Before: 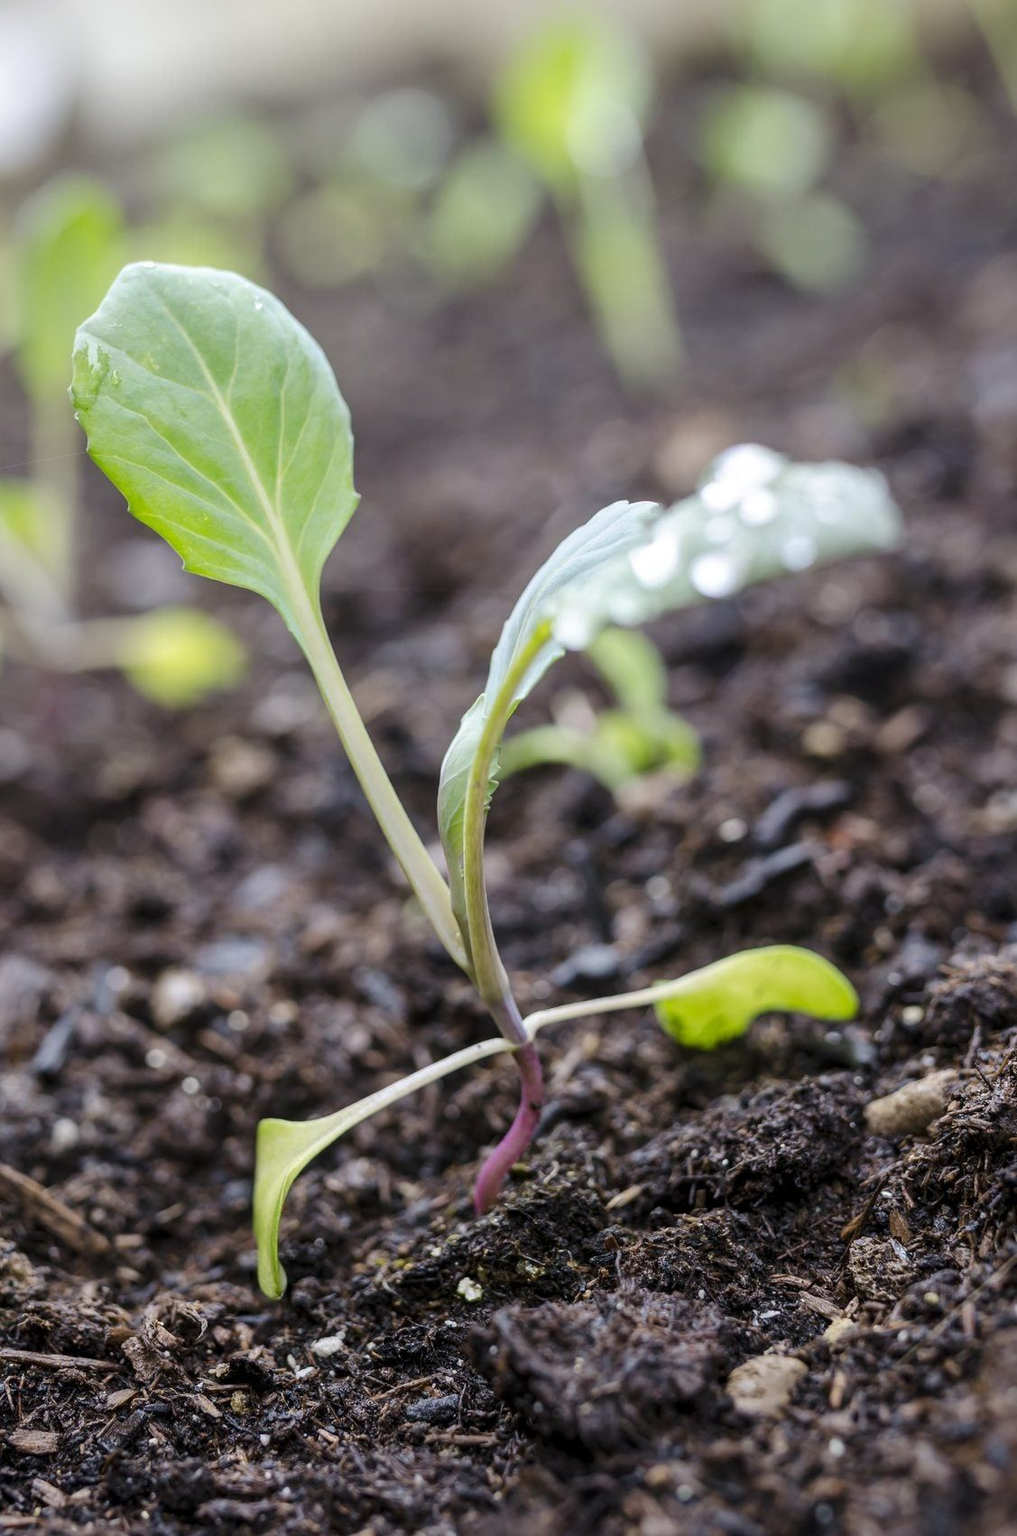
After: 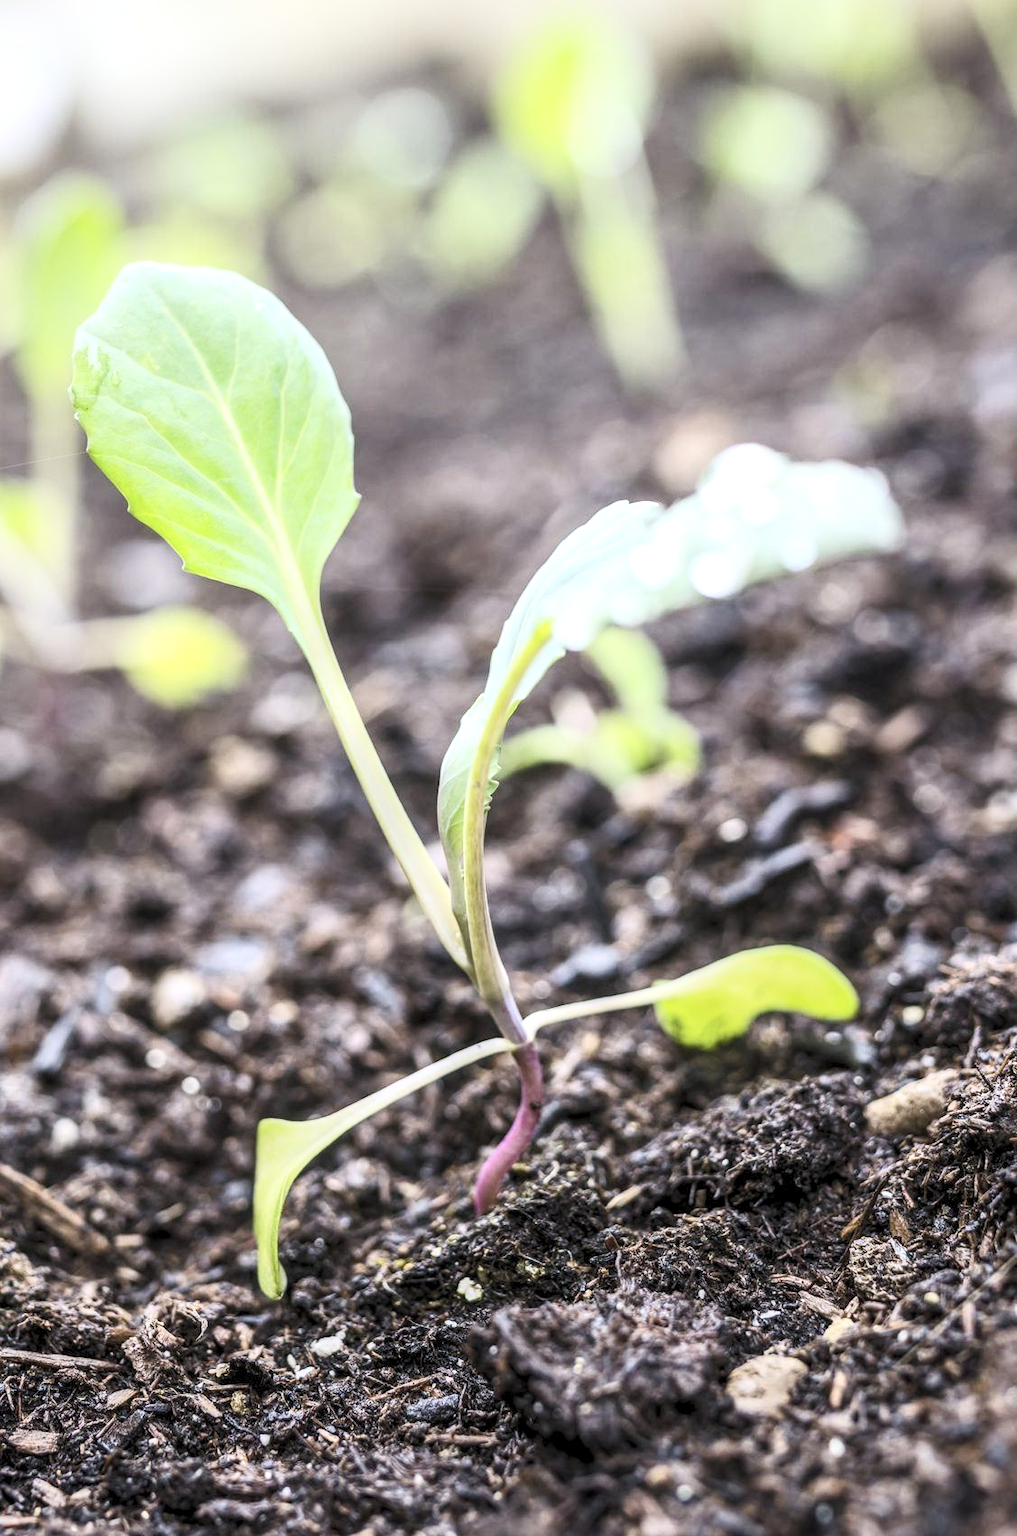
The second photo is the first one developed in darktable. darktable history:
contrast brightness saturation: contrast 0.373, brightness 0.51
local contrast: detail 130%
